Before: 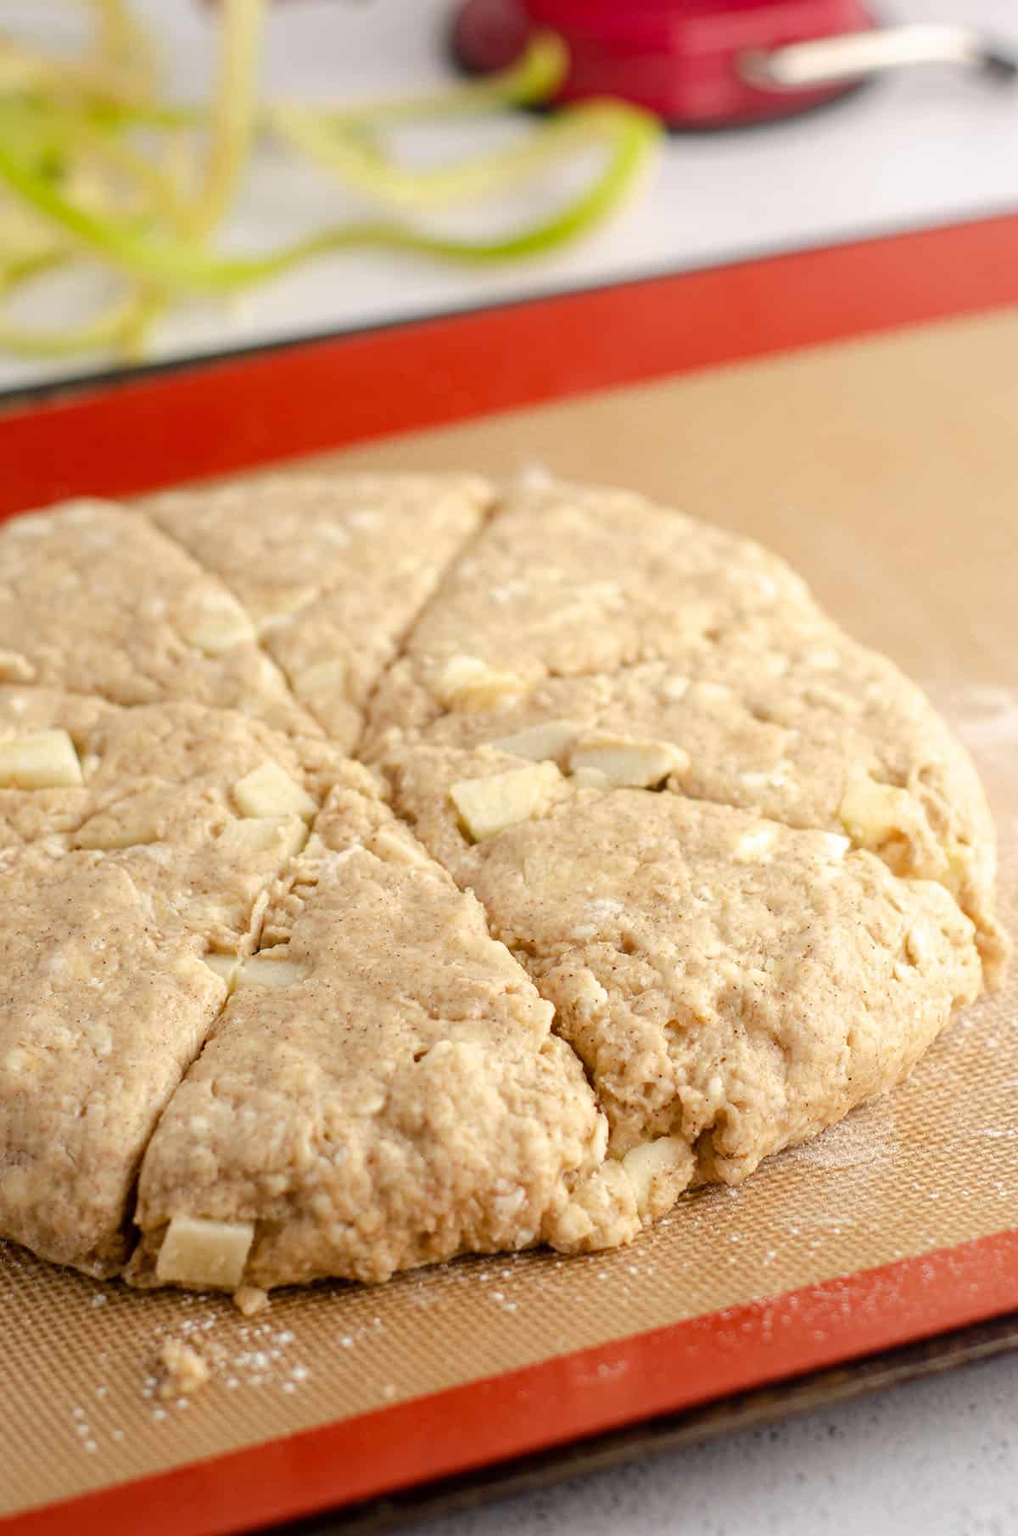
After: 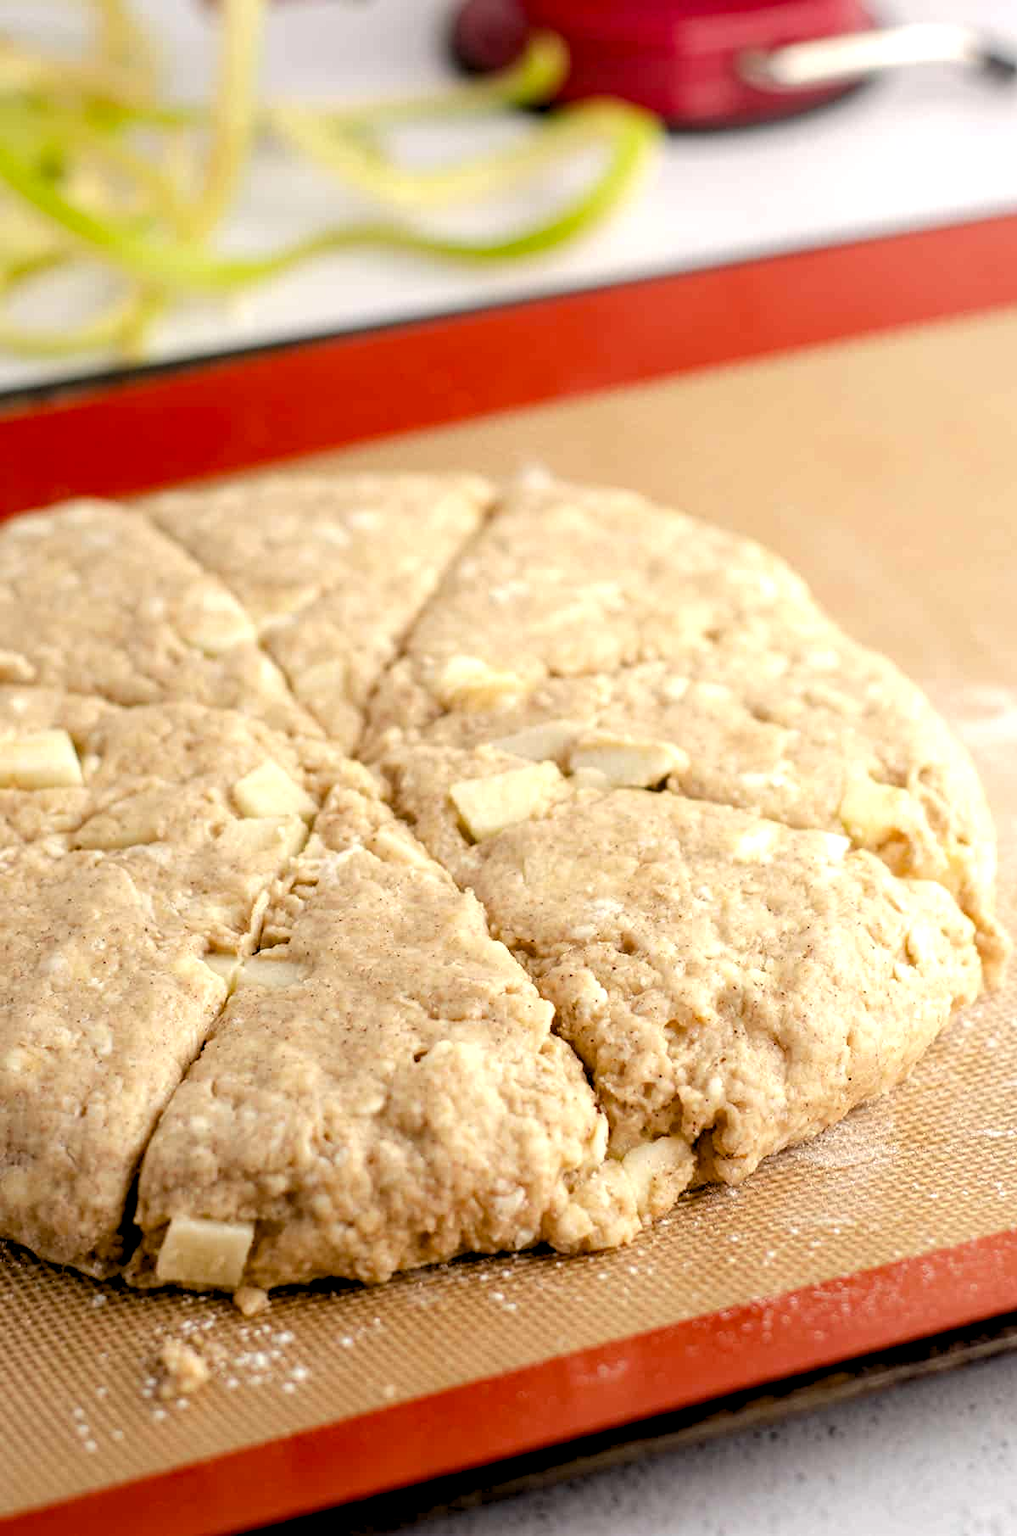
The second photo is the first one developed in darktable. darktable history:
exposure: black level correction 0.011, compensate exposure bias true, compensate highlight preservation false
levels: levels [0.062, 0.494, 0.925]
